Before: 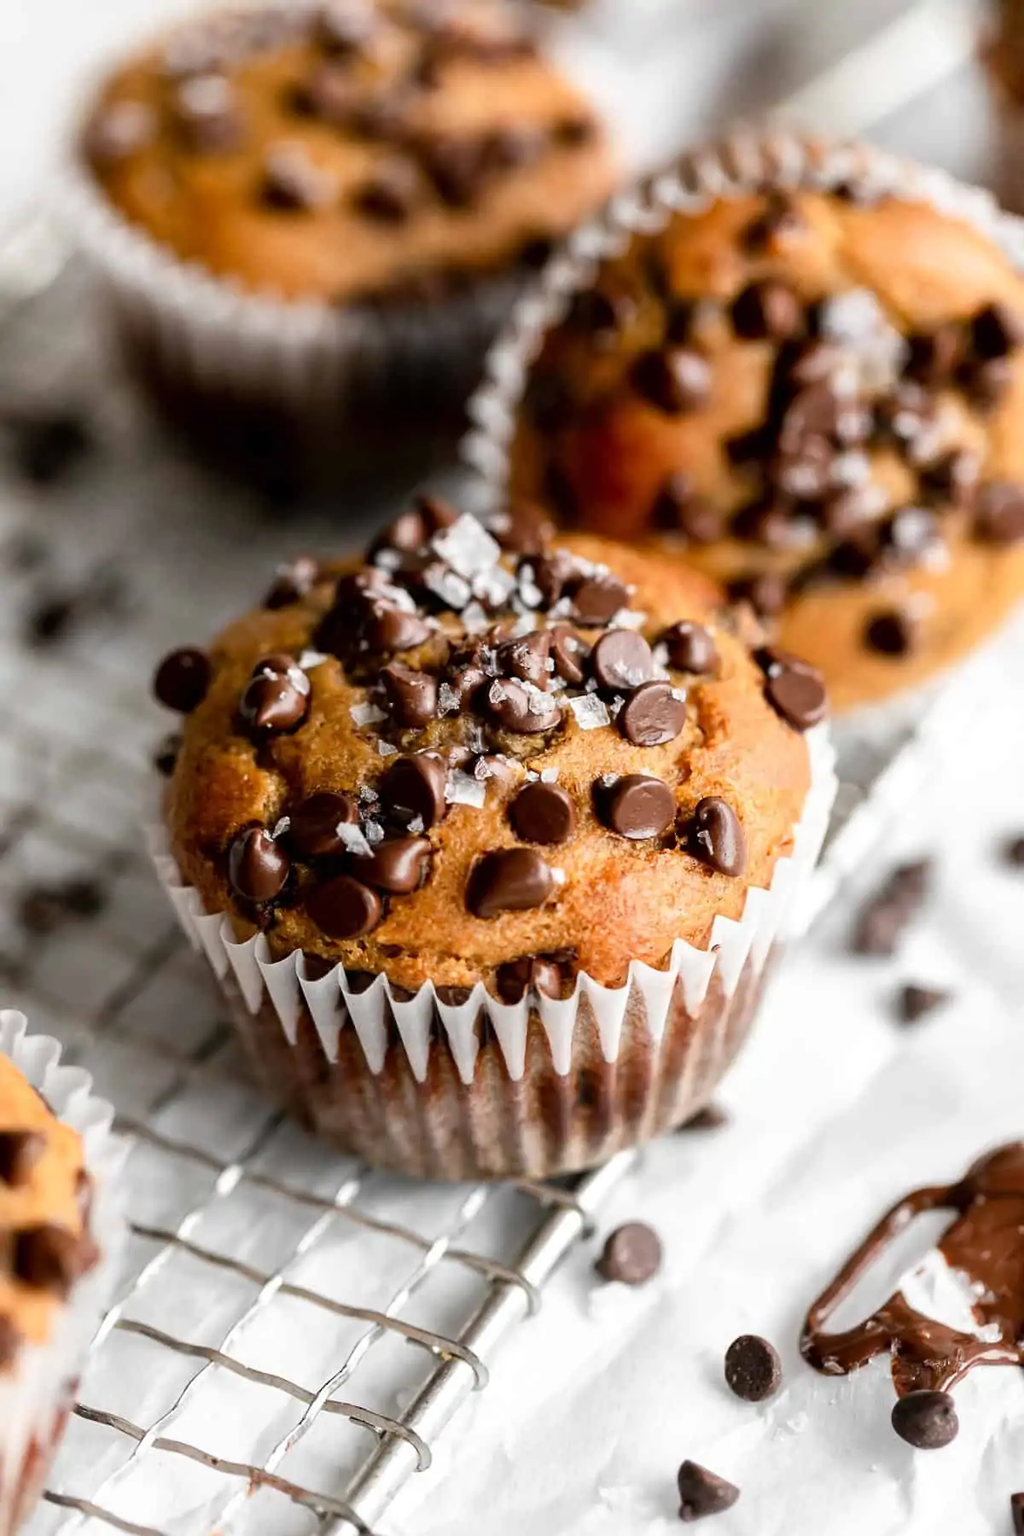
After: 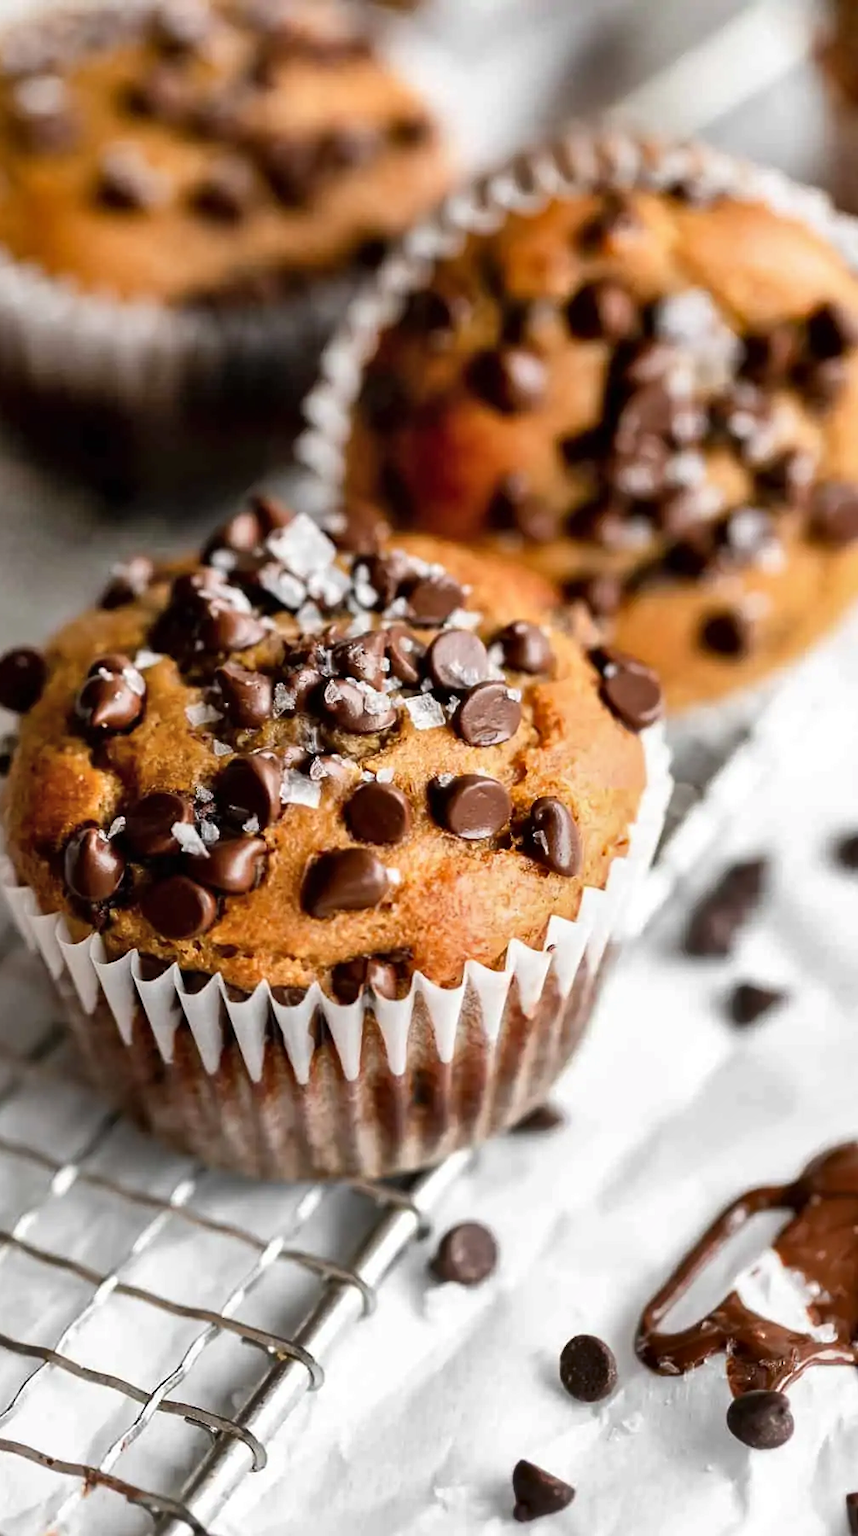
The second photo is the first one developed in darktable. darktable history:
crop: left 16.145%
shadows and highlights: shadows 60, soften with gaussian
